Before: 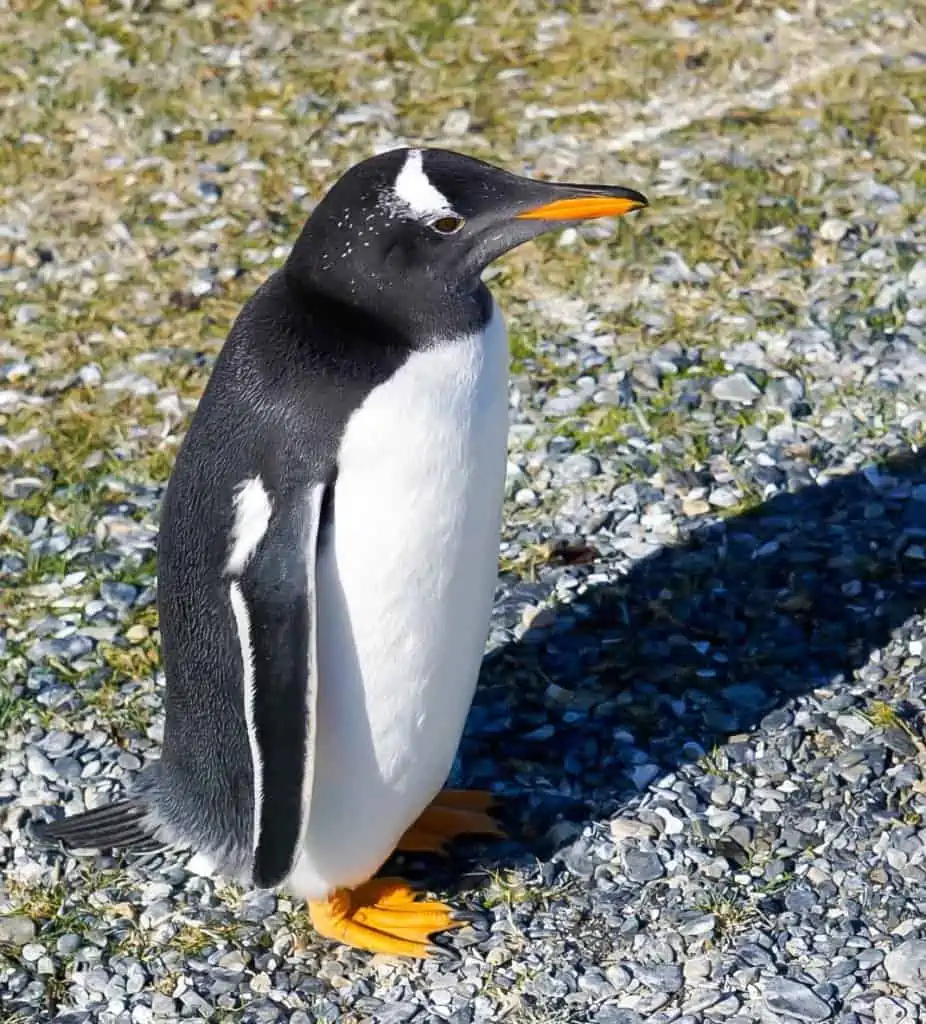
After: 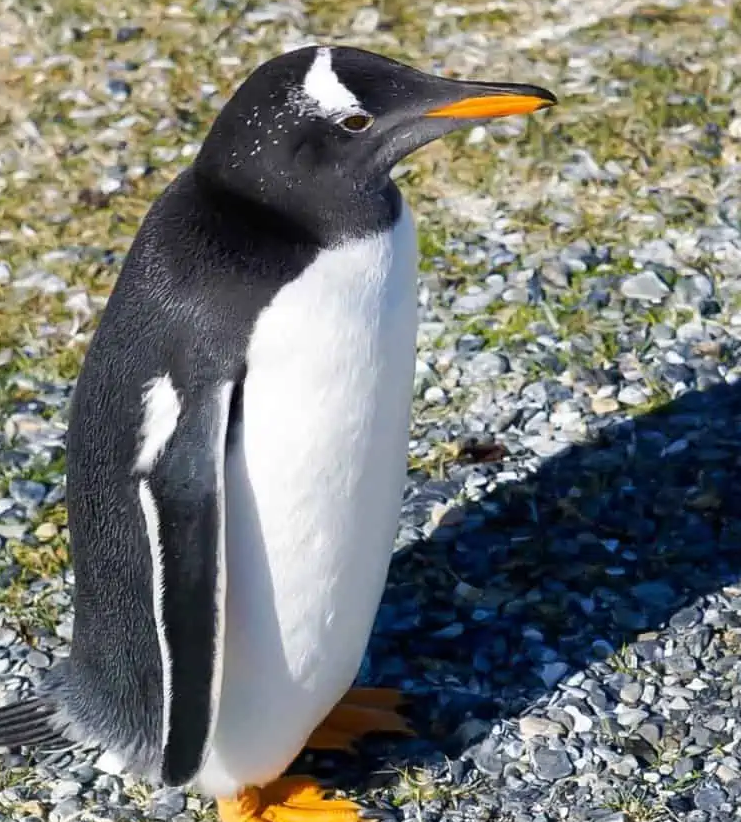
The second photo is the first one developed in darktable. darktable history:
crop and rotate: left 10.032%, top 10.006%, right 9.94%, bottom 9.686%
